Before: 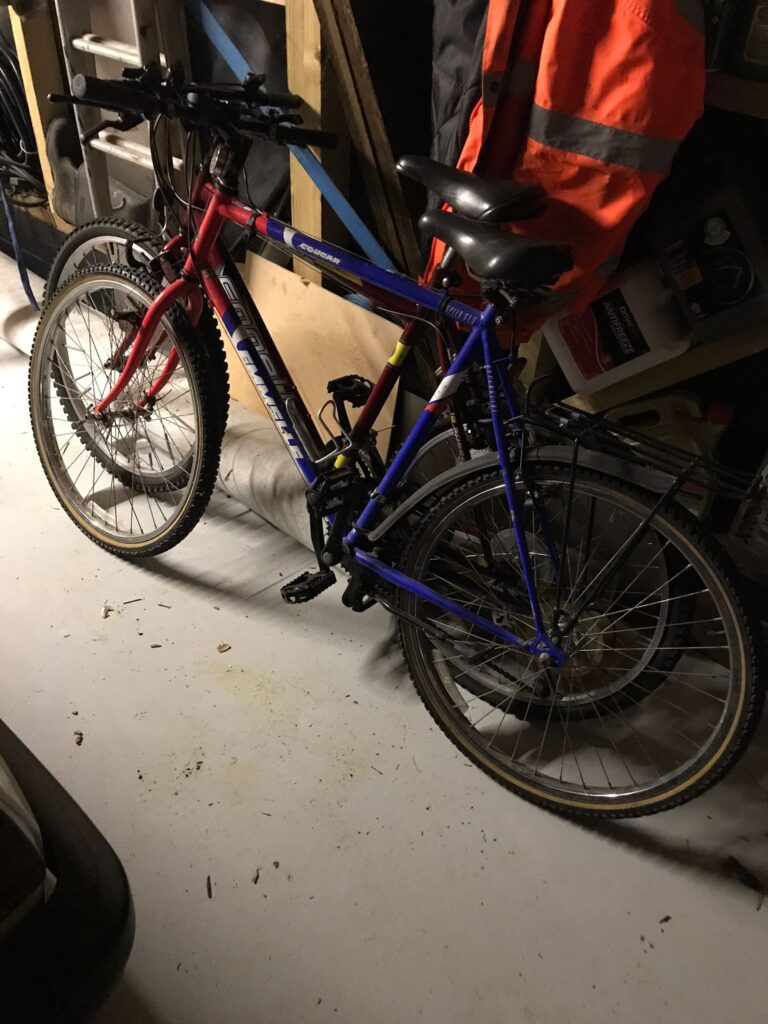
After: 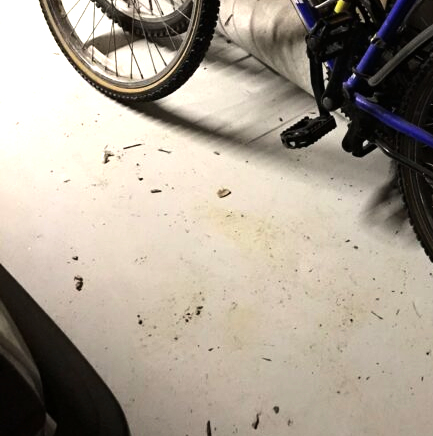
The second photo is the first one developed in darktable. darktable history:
crop: top 44.483%, right 43.593%, bottom 12.892%
tone equalizer: -8 EV -0.75 EV, -7 EV -0.7 EV, -6 EV -0.6 EV, -5 EV -0.4 EV, -3 EV 0.4 EV, -2 EV 0.6 EV, -1 EV 0.7 EV, +0 EV 0.75 EV, edges refinement/feathering 500, mask exposure compensation -1.57 EV, preserve details no
